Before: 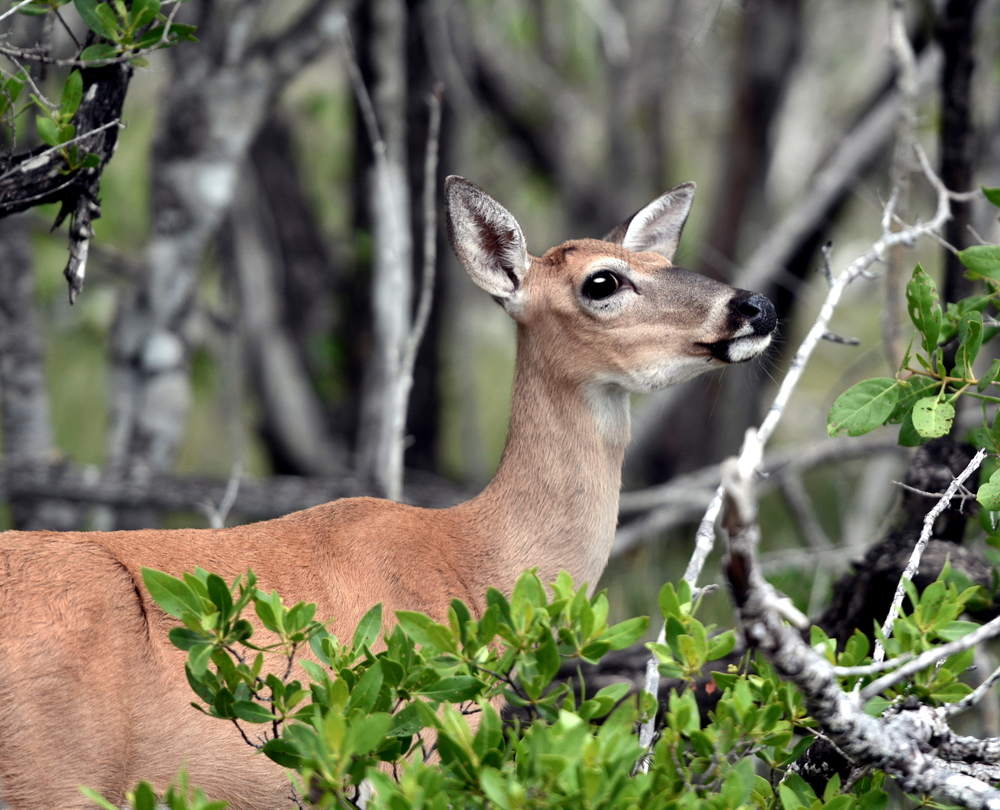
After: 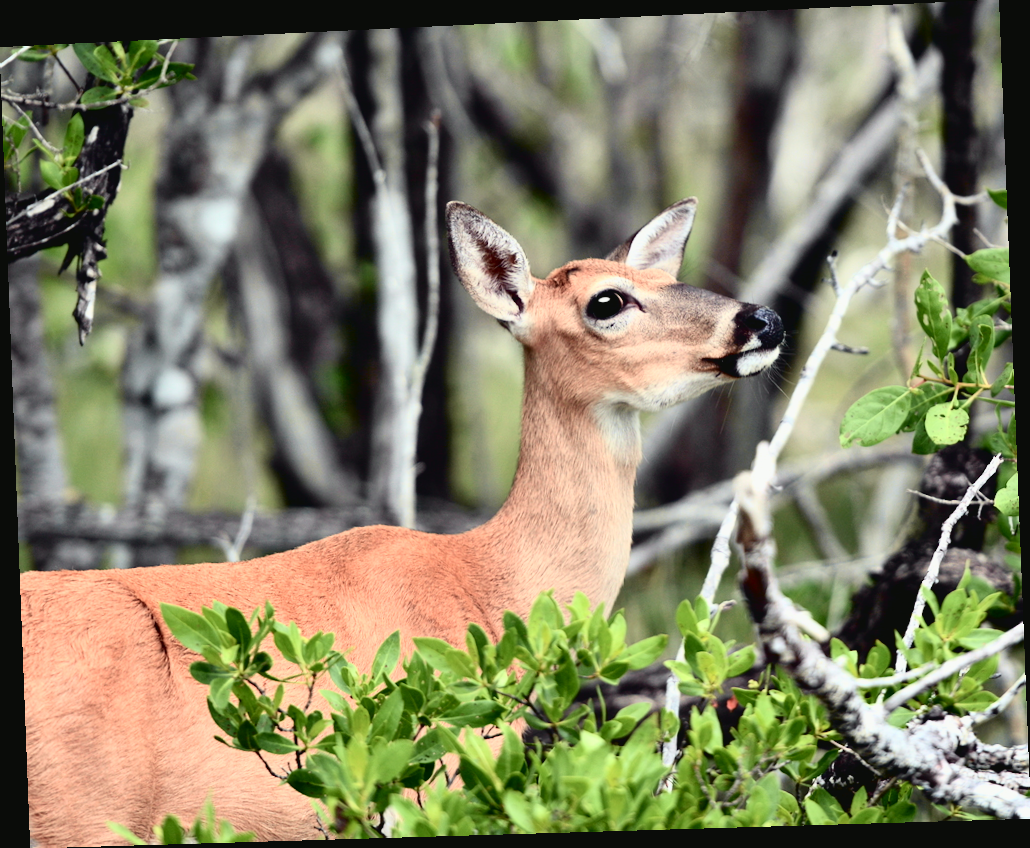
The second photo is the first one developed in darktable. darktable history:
tone curve: curves: ch0 [(0.003, 0.032) (0.037, 0.037) (0.142, 0.117) (0.279, 0.311) (0.405, 0.49) (0.526, 0.651) (0.722, 0.857) (0.875, 0.946) (1, 0.98)]; ch1 [(0, 0) (0.305, 0.325) (0.453, 0.437) (0.482, 0.474) (0.501, 0.498) (0.515, 0.523) (0.559, 0.591) (0.6, 0.643) (0.656, 0.707) (1, 1)]; ch2 [(0, 0) (0.323, 0.277) (0.424, 0.396) (0.479, 0.484) (0.499, 0.502) (0.515, 0.537) (0.573, 0.602) (0.653, 0.675) (0.75, 0.756) (1, 1)], color space Lab, independent channels, preserve colors none
rotate and perspective: rotation -2.22°, lens shift (horizontal) -0.022, automatic cropping off
